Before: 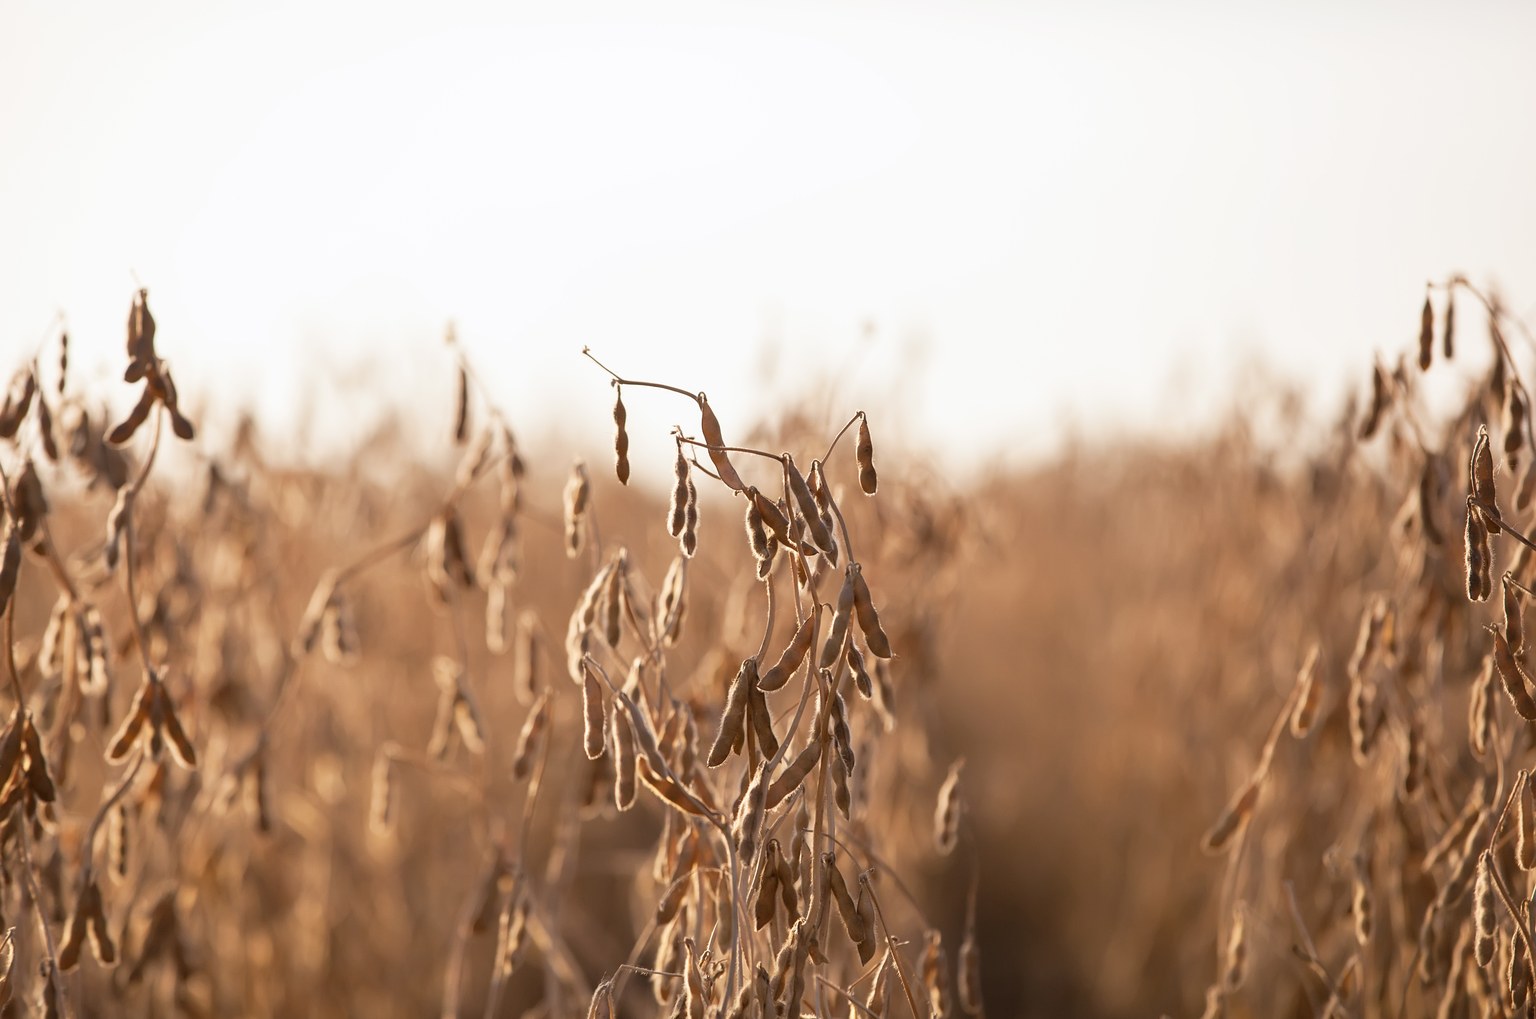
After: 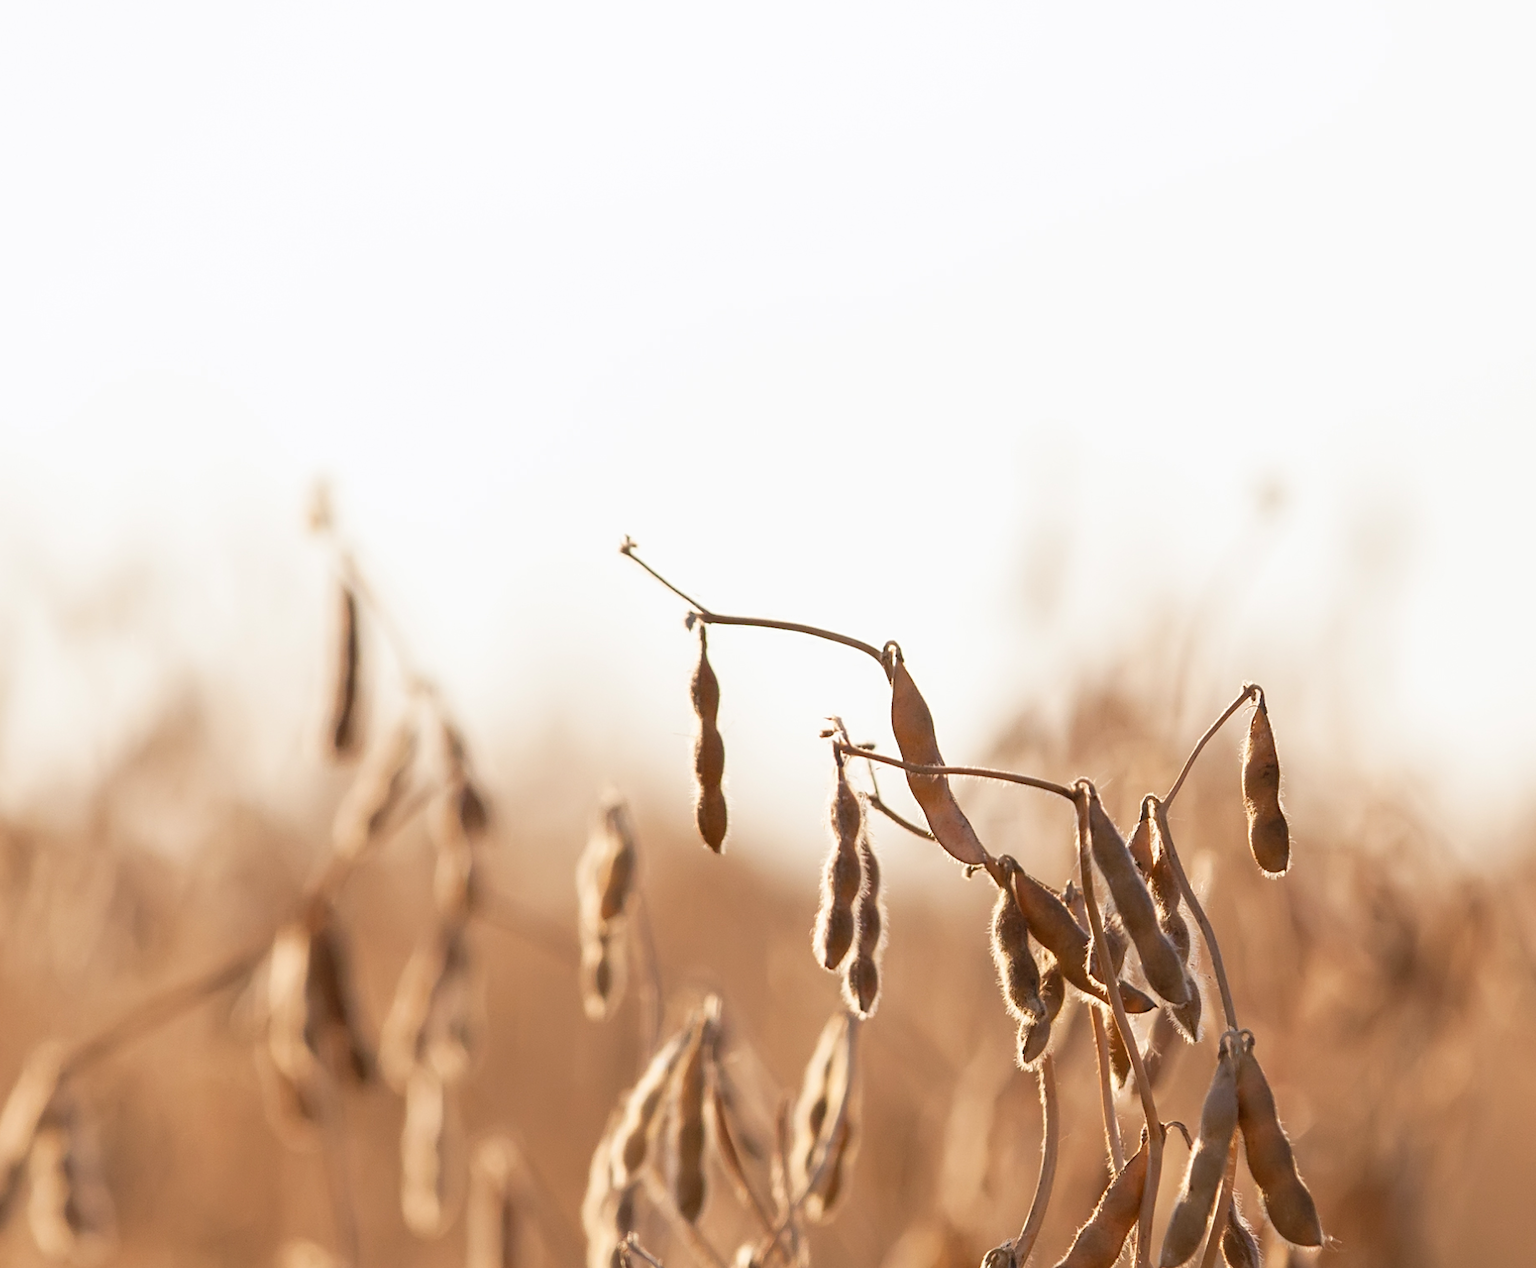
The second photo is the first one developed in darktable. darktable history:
contrast brightness saturation: saturation 0.101
crop: left 20.178%, top 10.785%, right 35.832%, bottom 34.425%
